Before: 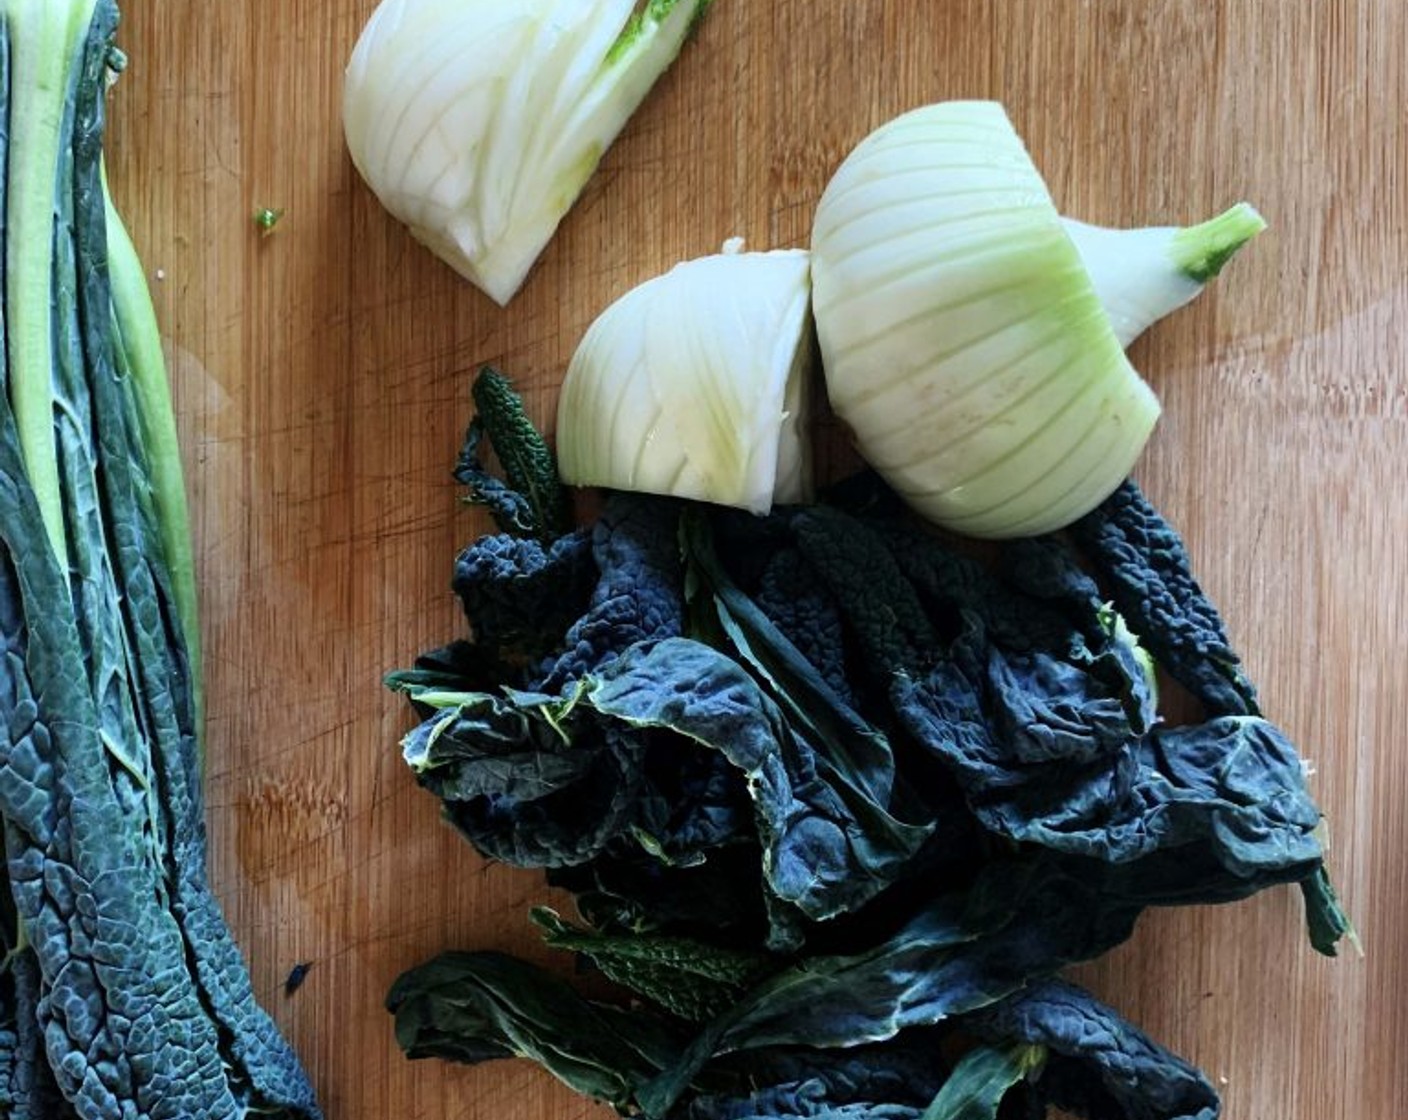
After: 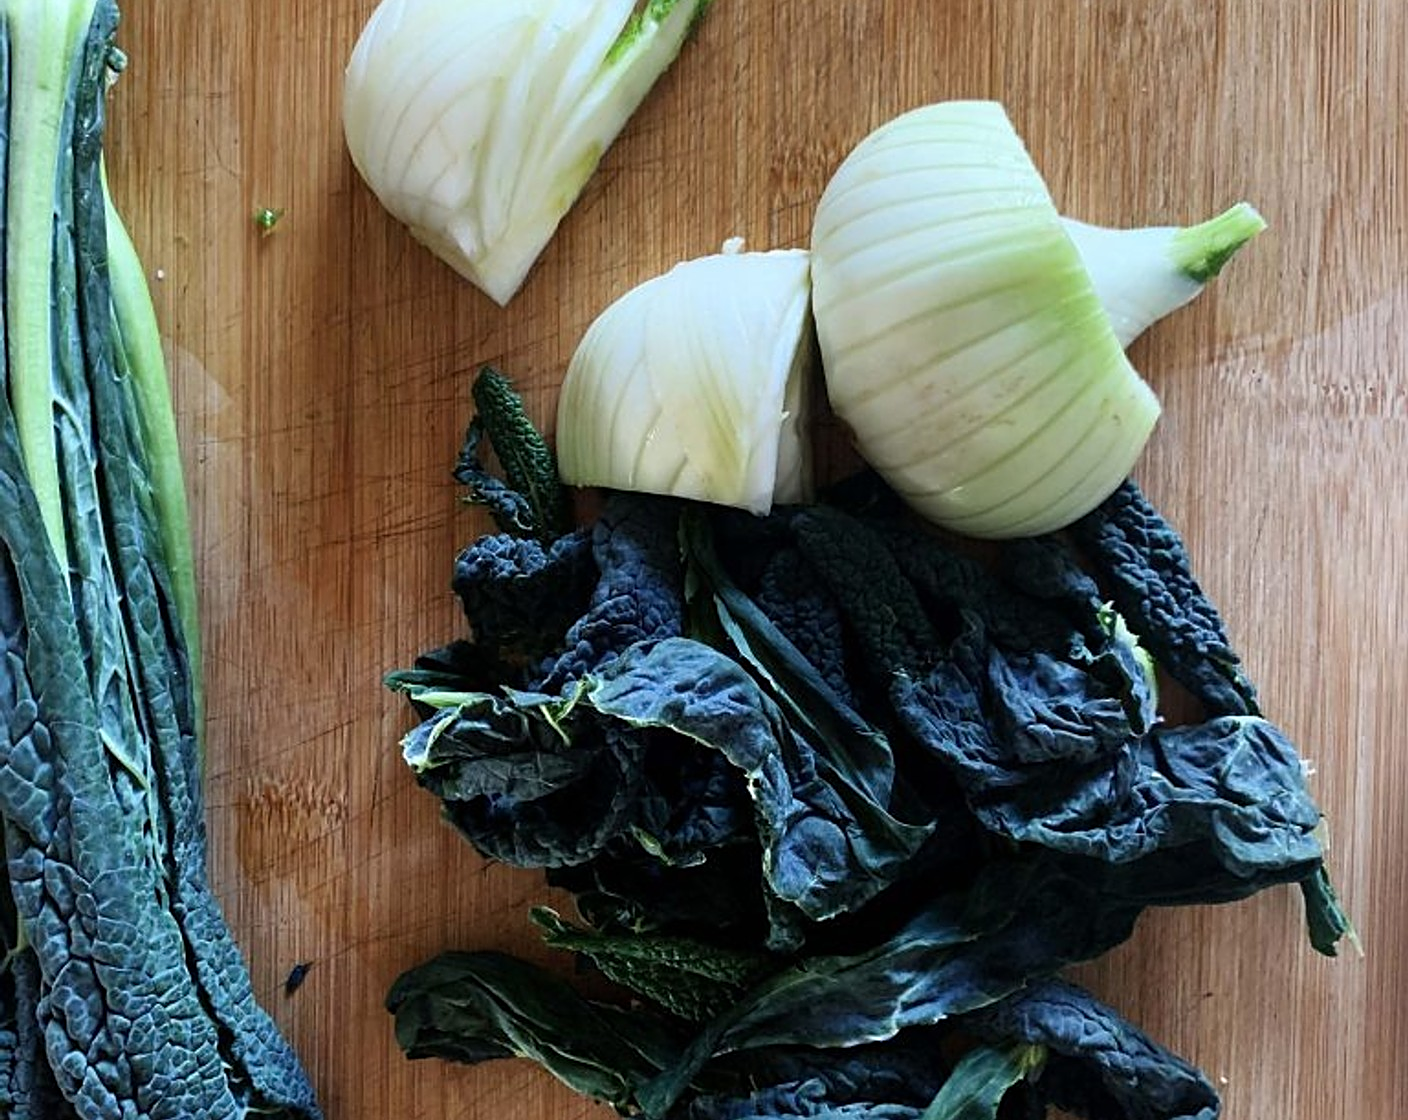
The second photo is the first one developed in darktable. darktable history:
color zones: mix 42.72%
sharpen: on, module defaults
